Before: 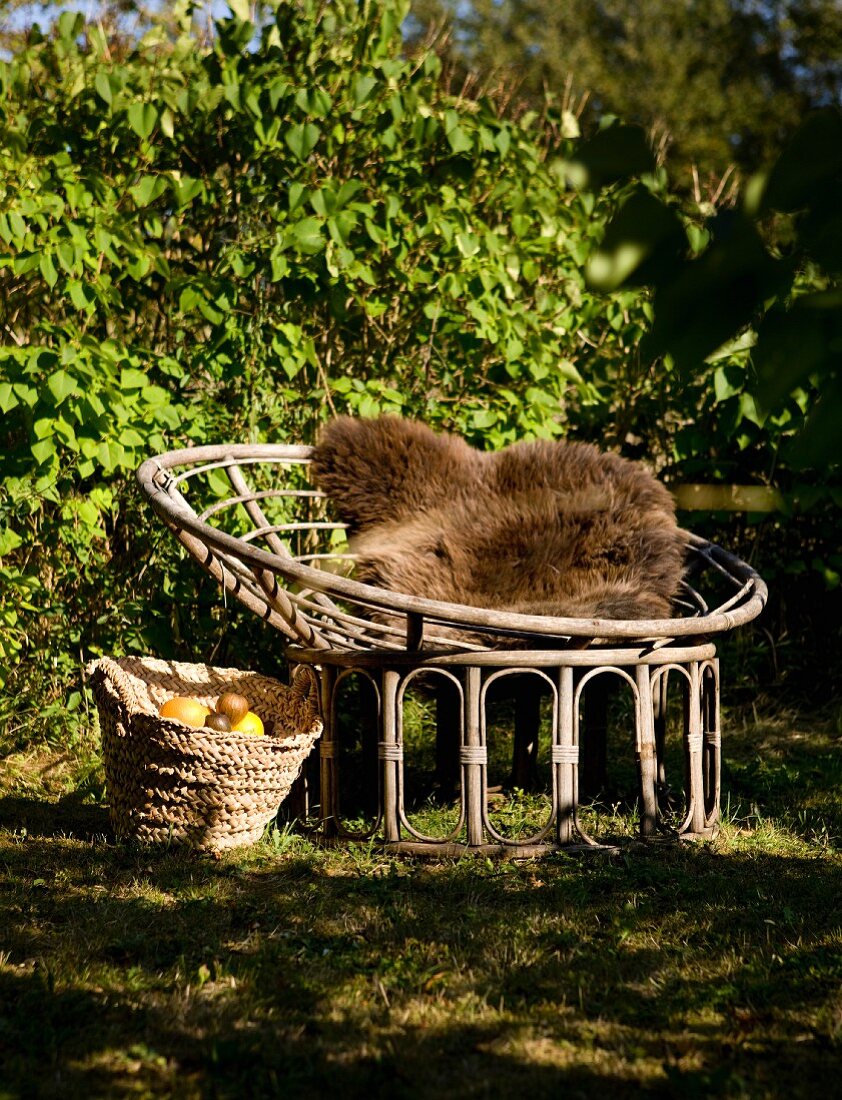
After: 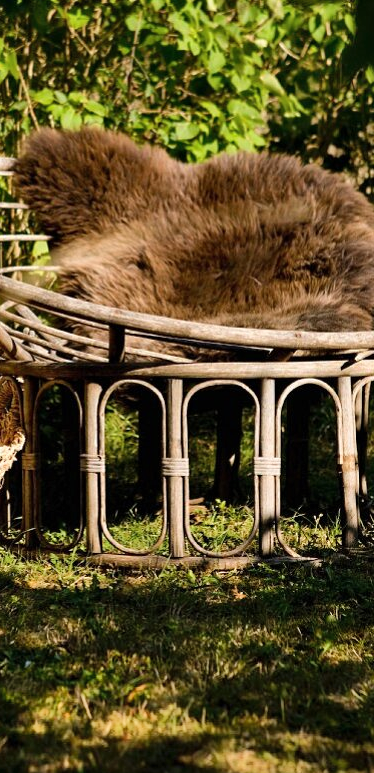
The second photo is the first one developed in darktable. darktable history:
shadows and highlights: low approximation 0.01, soften with gaussian
crop: left 35.432%, top 26.233%, right 20.145%, bottom 3.432%
